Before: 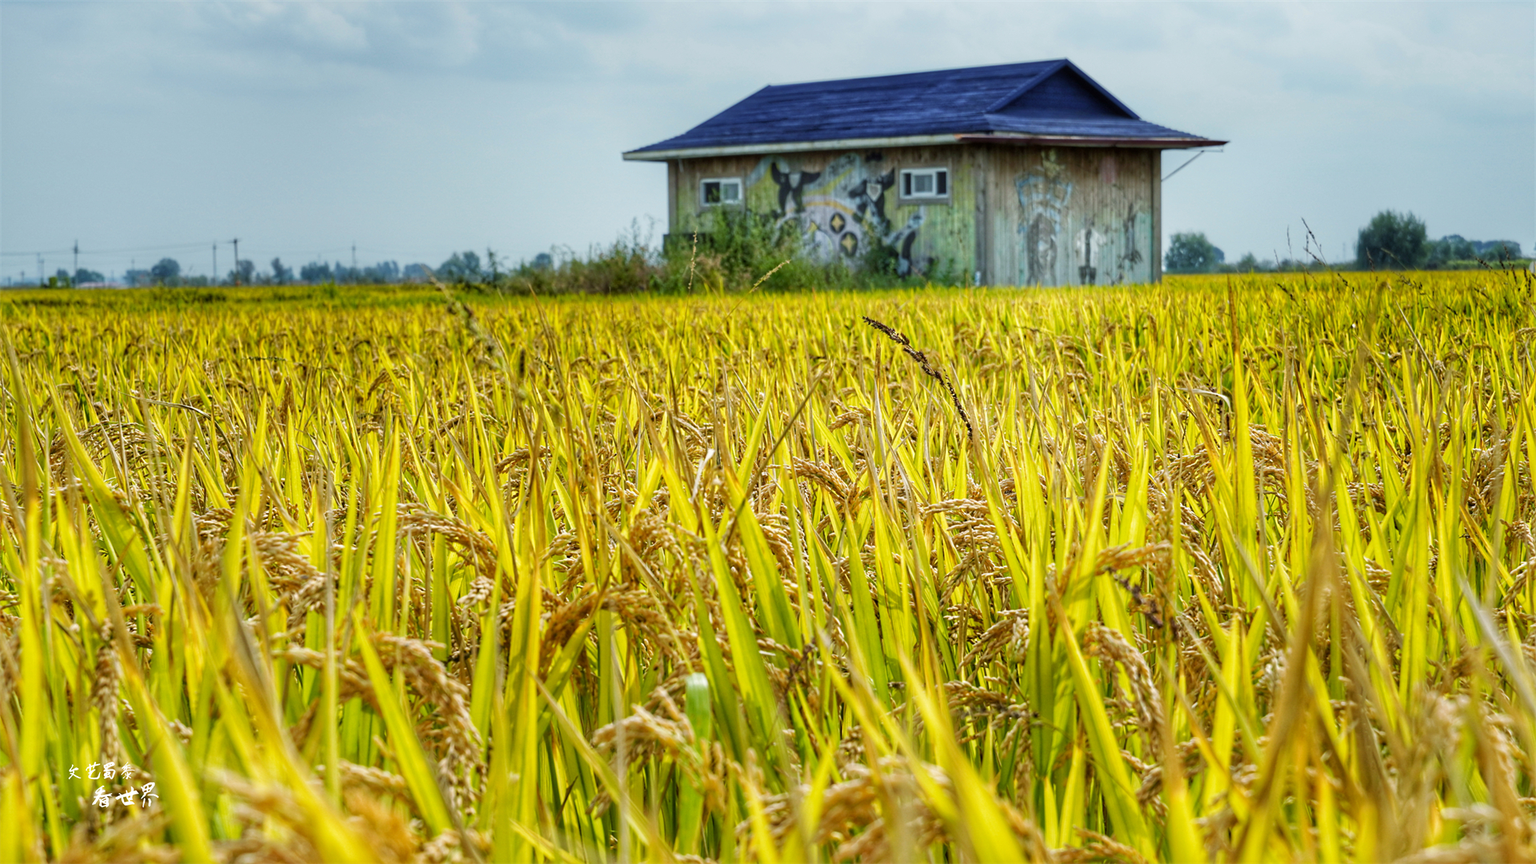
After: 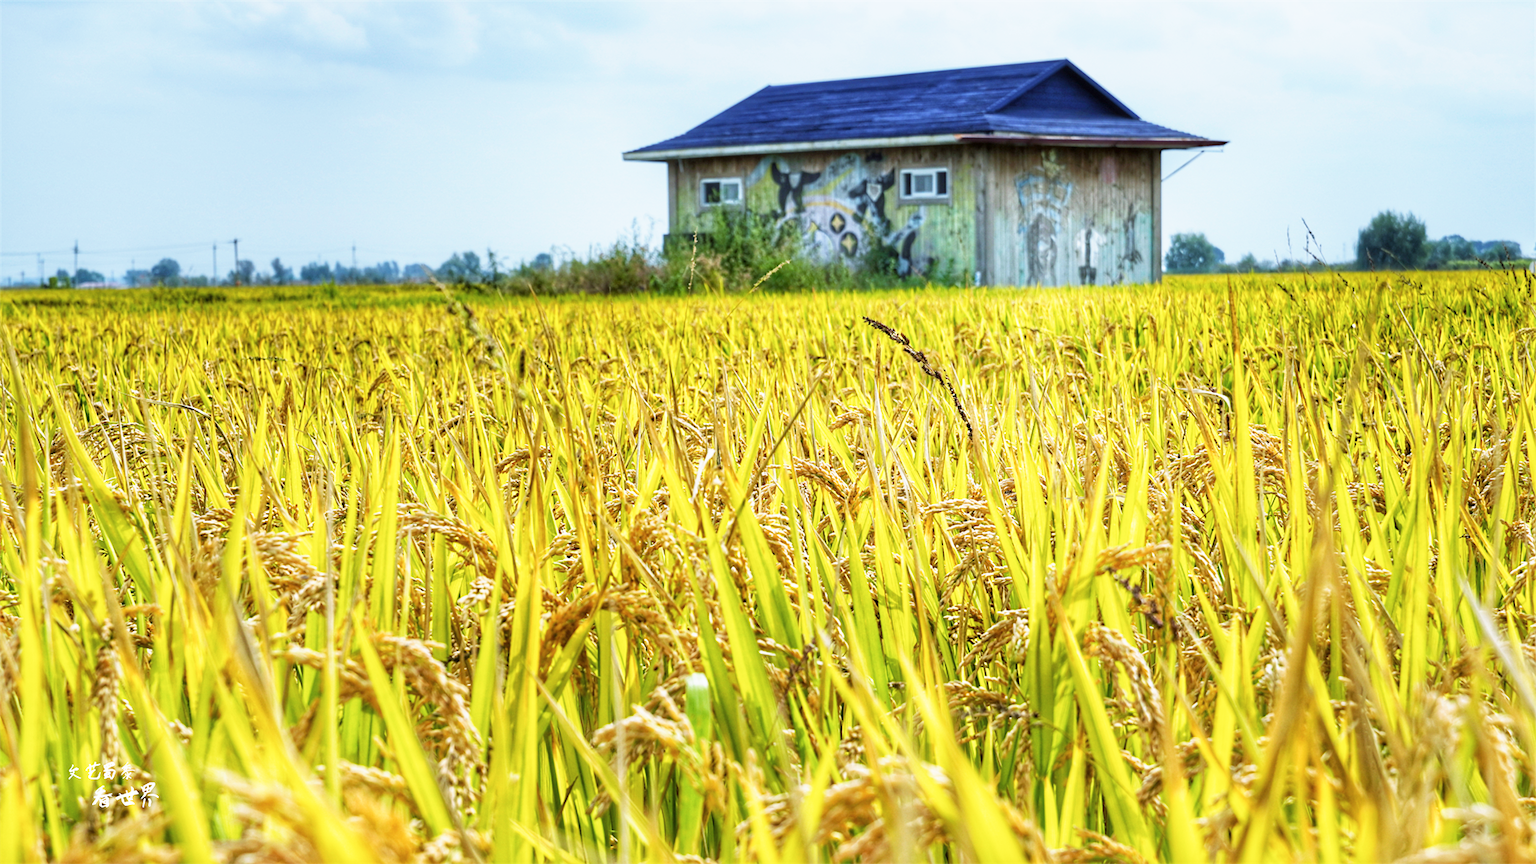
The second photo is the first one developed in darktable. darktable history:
color calibration: illuminant as shot in camera, x 0.358, y 0.373, temperature 4628.91 K, gamut compression 0.978
base curve: curves: ch0 [(0, 0) (0.557, 0.834) (1, 1)], preserve colors none
